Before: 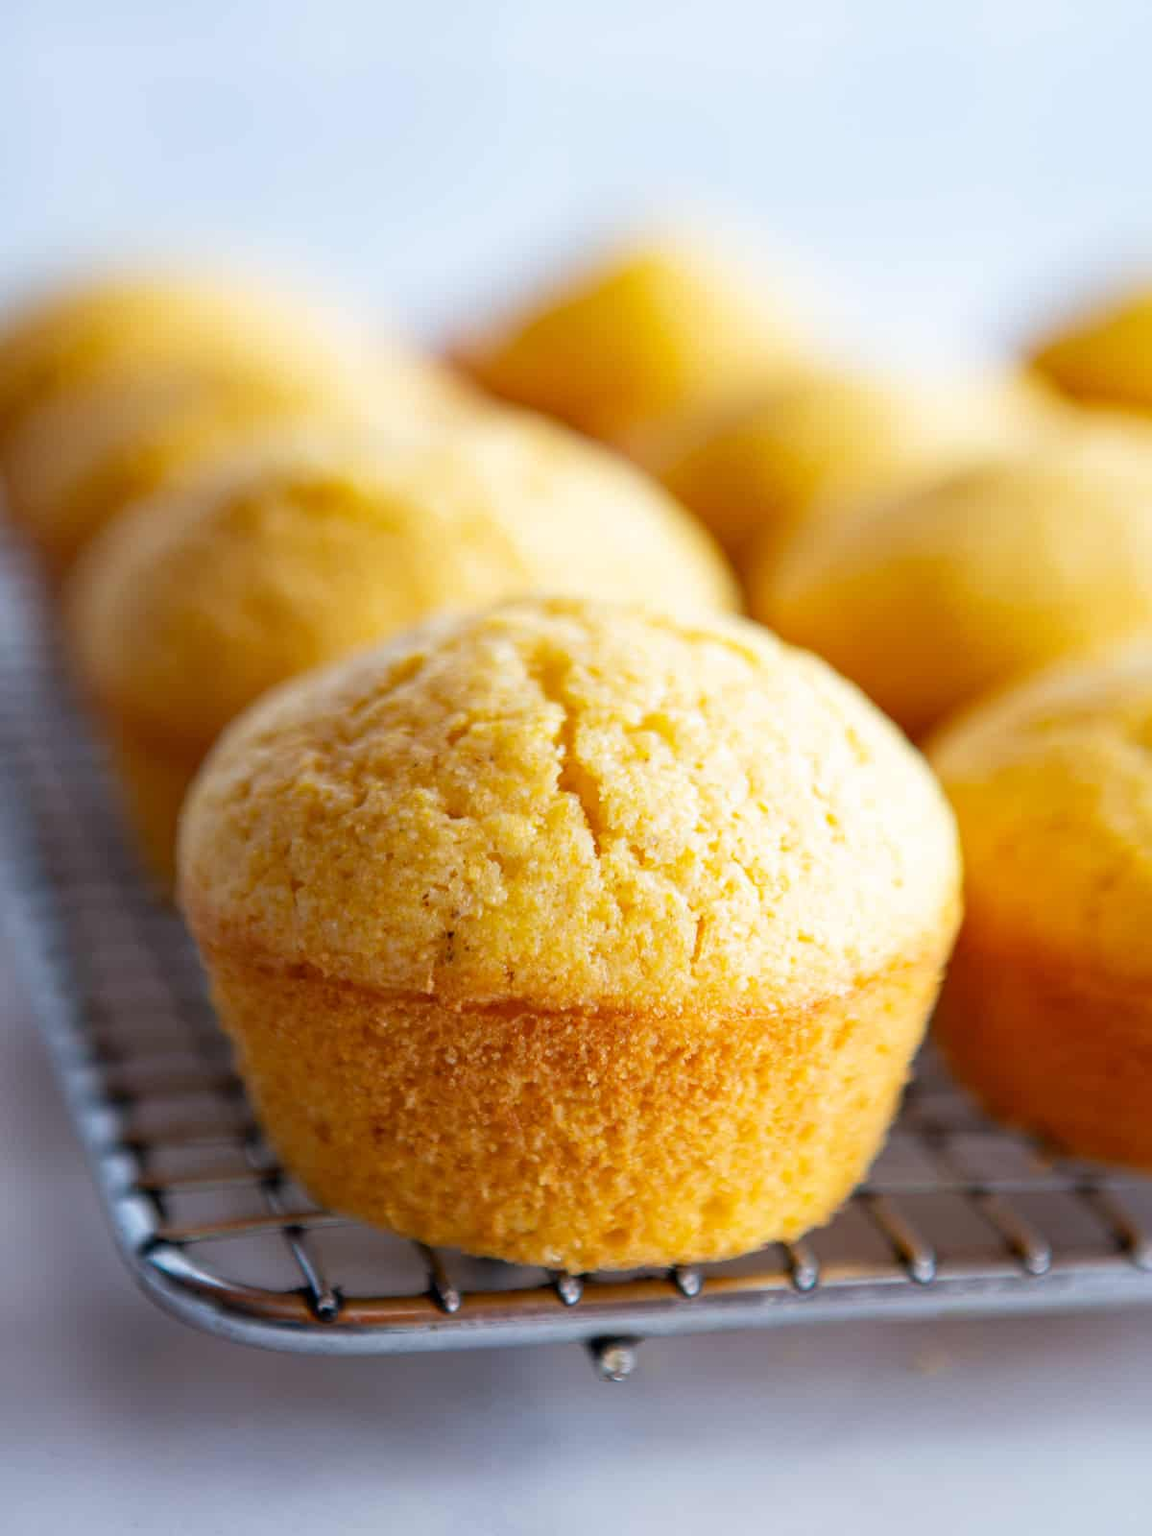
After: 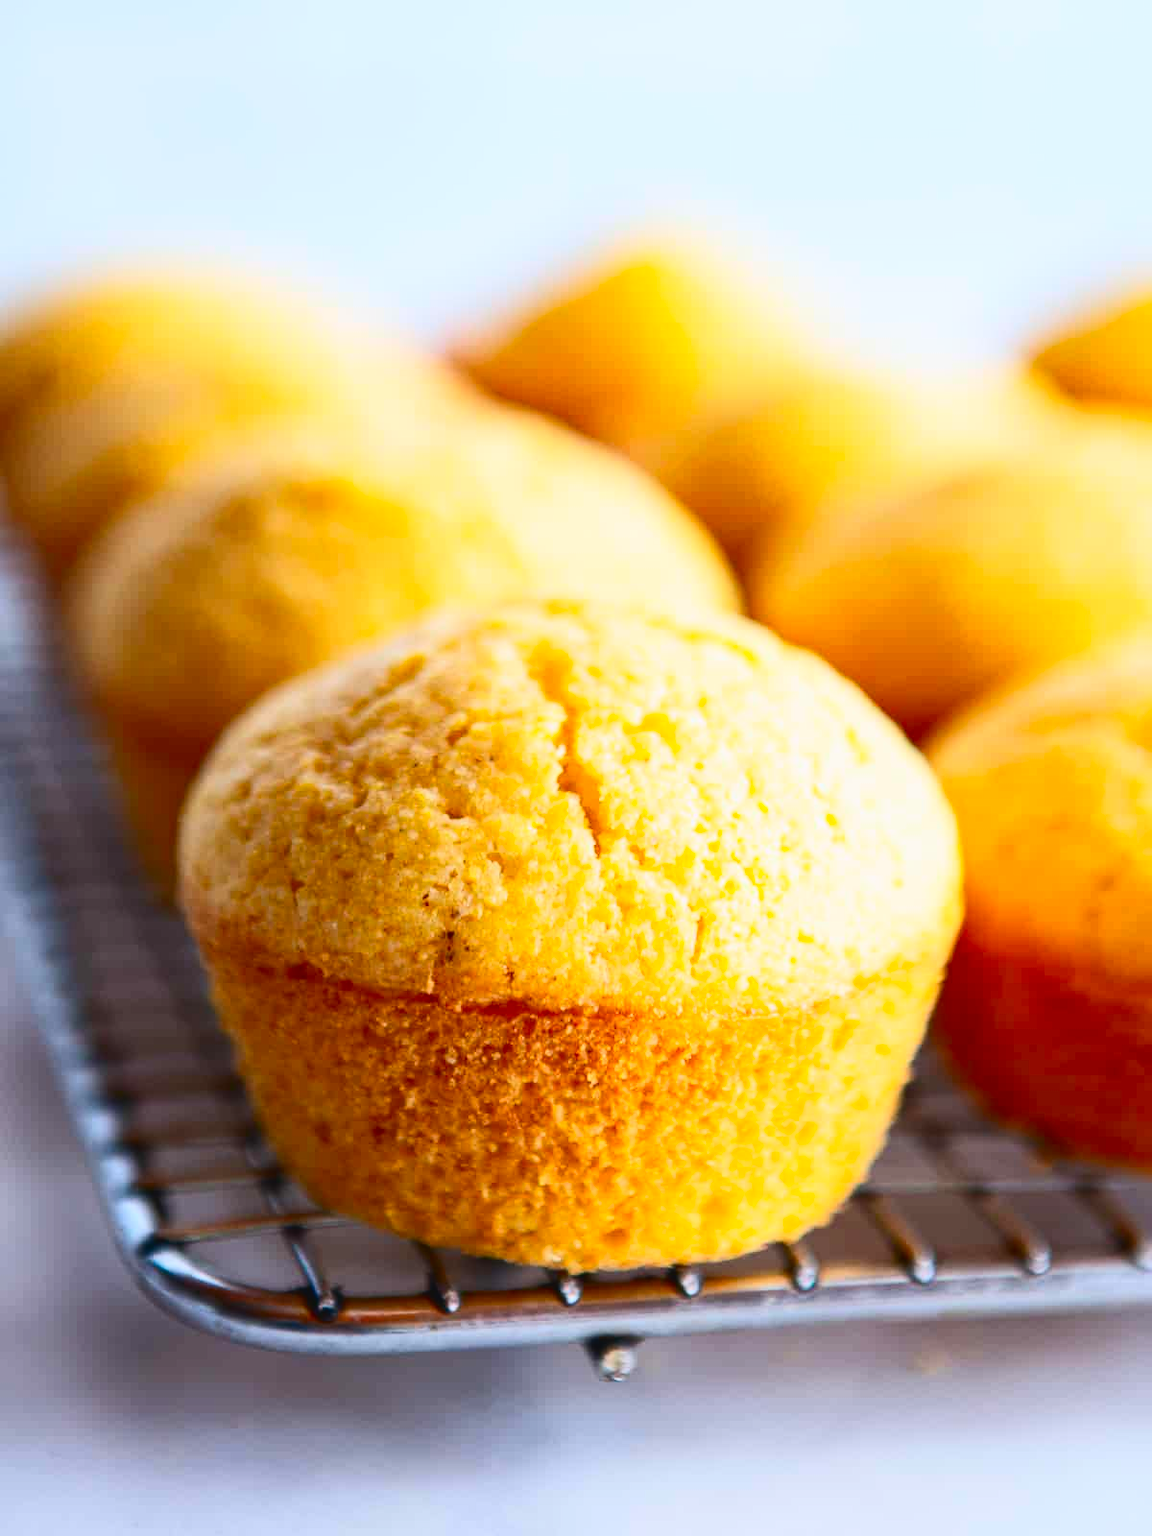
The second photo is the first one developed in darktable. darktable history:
lowpass: radius 0.1, contrast 0.85, saturation 1.1, unbound 0
contrast brightness saturation: contrast 0.4, brightness 0.1, saturation 0.21
